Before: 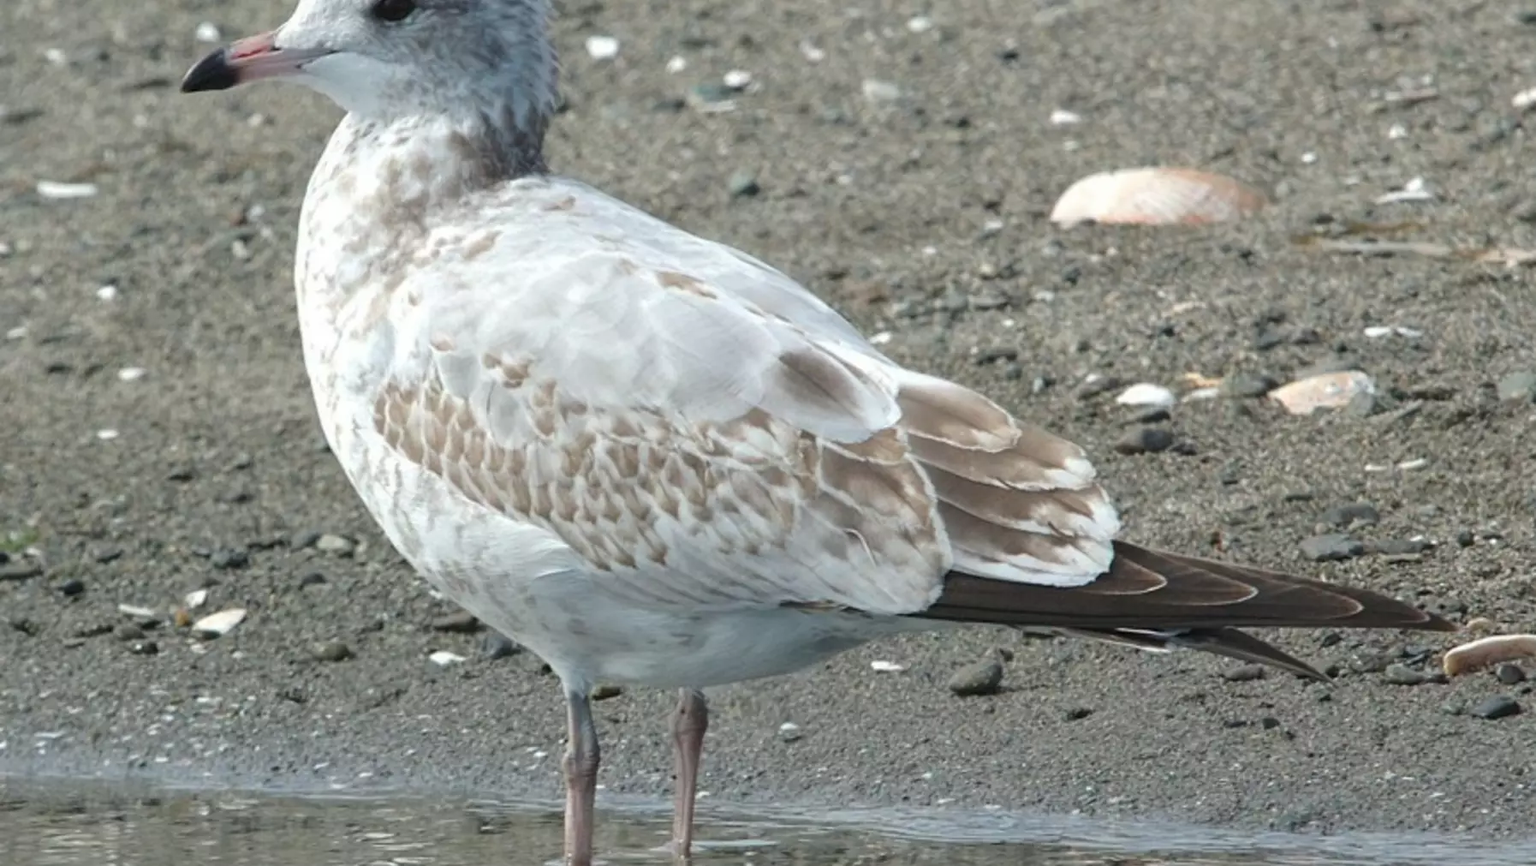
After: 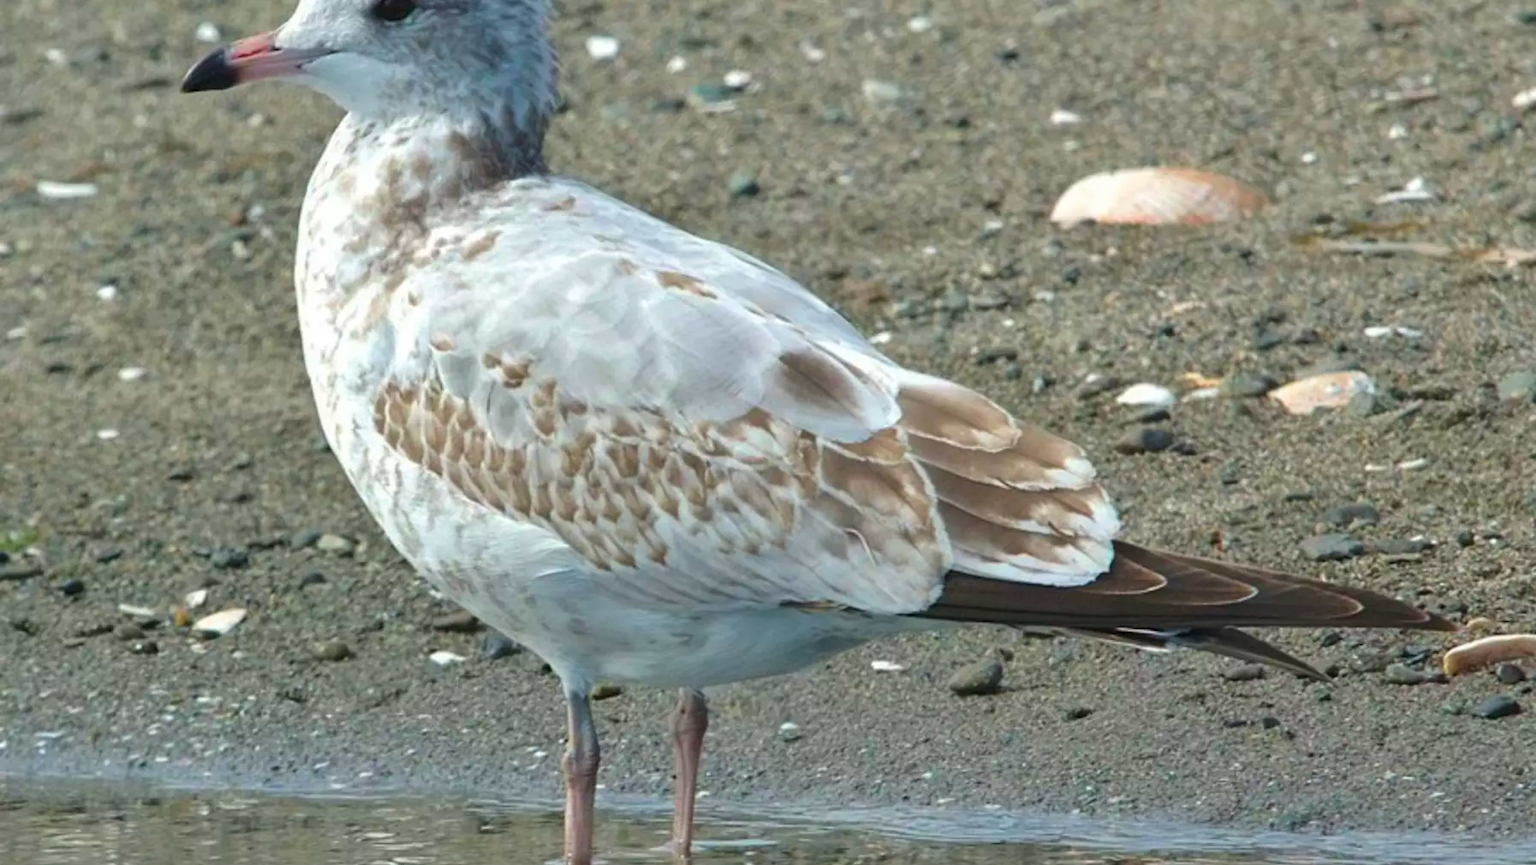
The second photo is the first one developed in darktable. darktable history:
color balance rgb: perceptual saturation grading › global saturation 20%, global vibrance 20%
shadows and highlights: low approximation 0.01, soften with gaussian
velvia: on, module defaults
